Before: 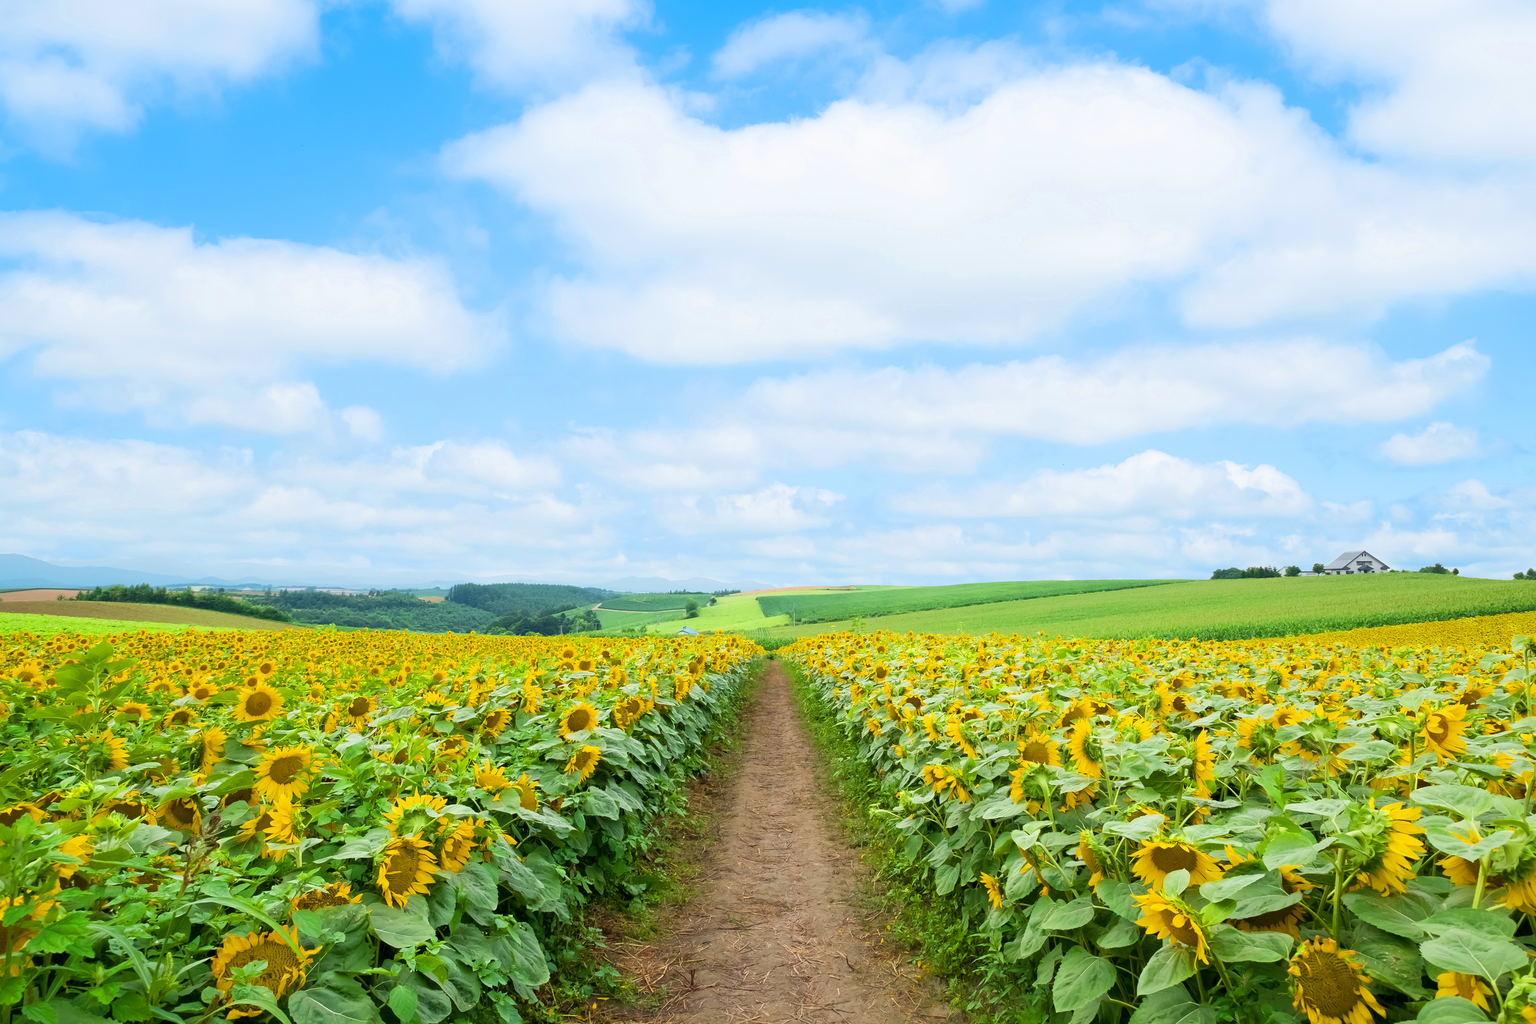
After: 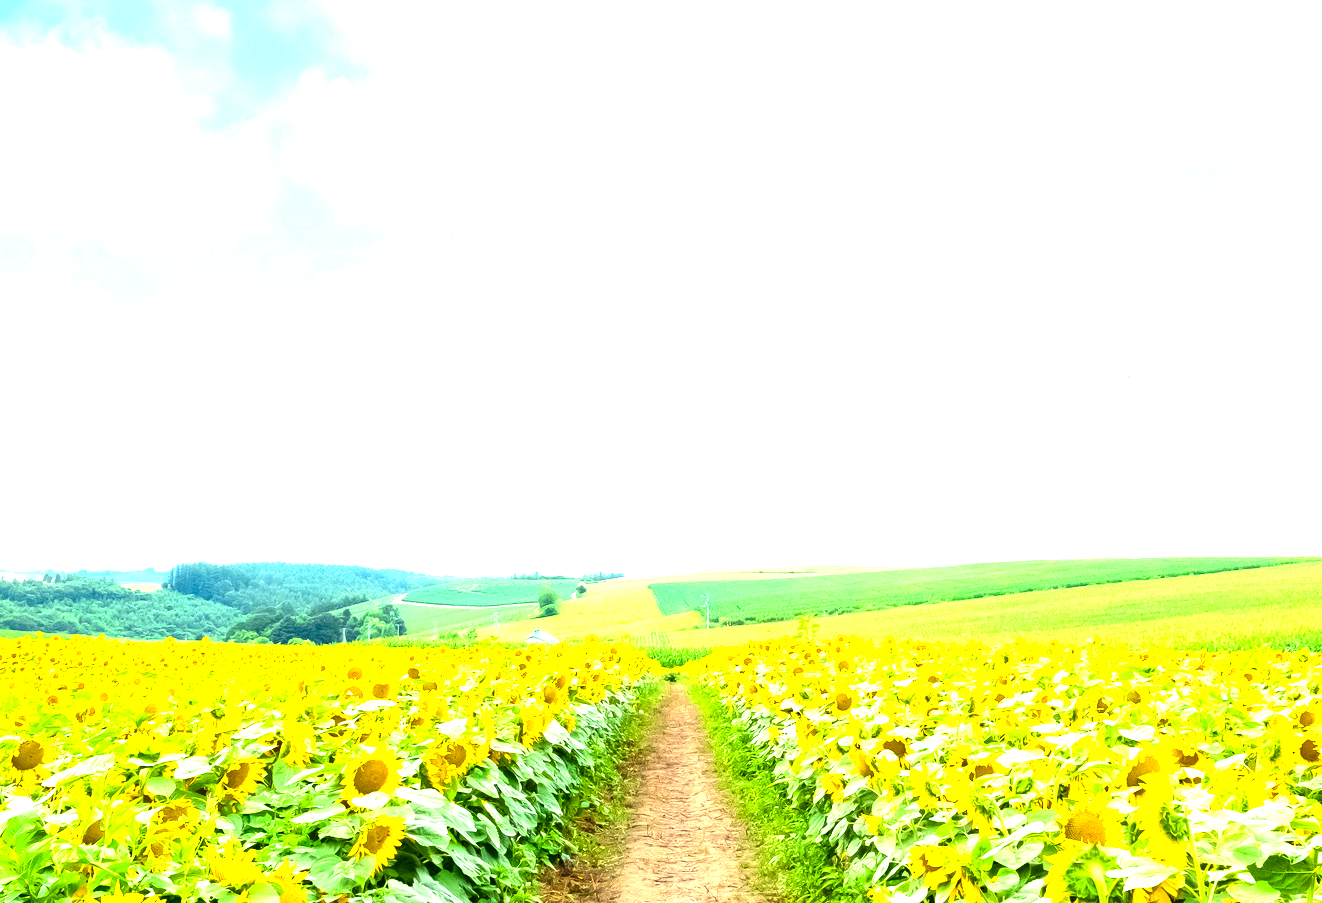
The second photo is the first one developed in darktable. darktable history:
exposure: black level correction 0, exposure 1.194 EV, compensate highlight preservation false
contrast brightness saturation: contrast 0.134, brightness -0.053, saturation 0.16
levels: white 99.91%, levels [0, 0.43, 0.859]
crop and rotate: left 22.237%, top 21.847%, right 22.646%, bottom 21.708%
